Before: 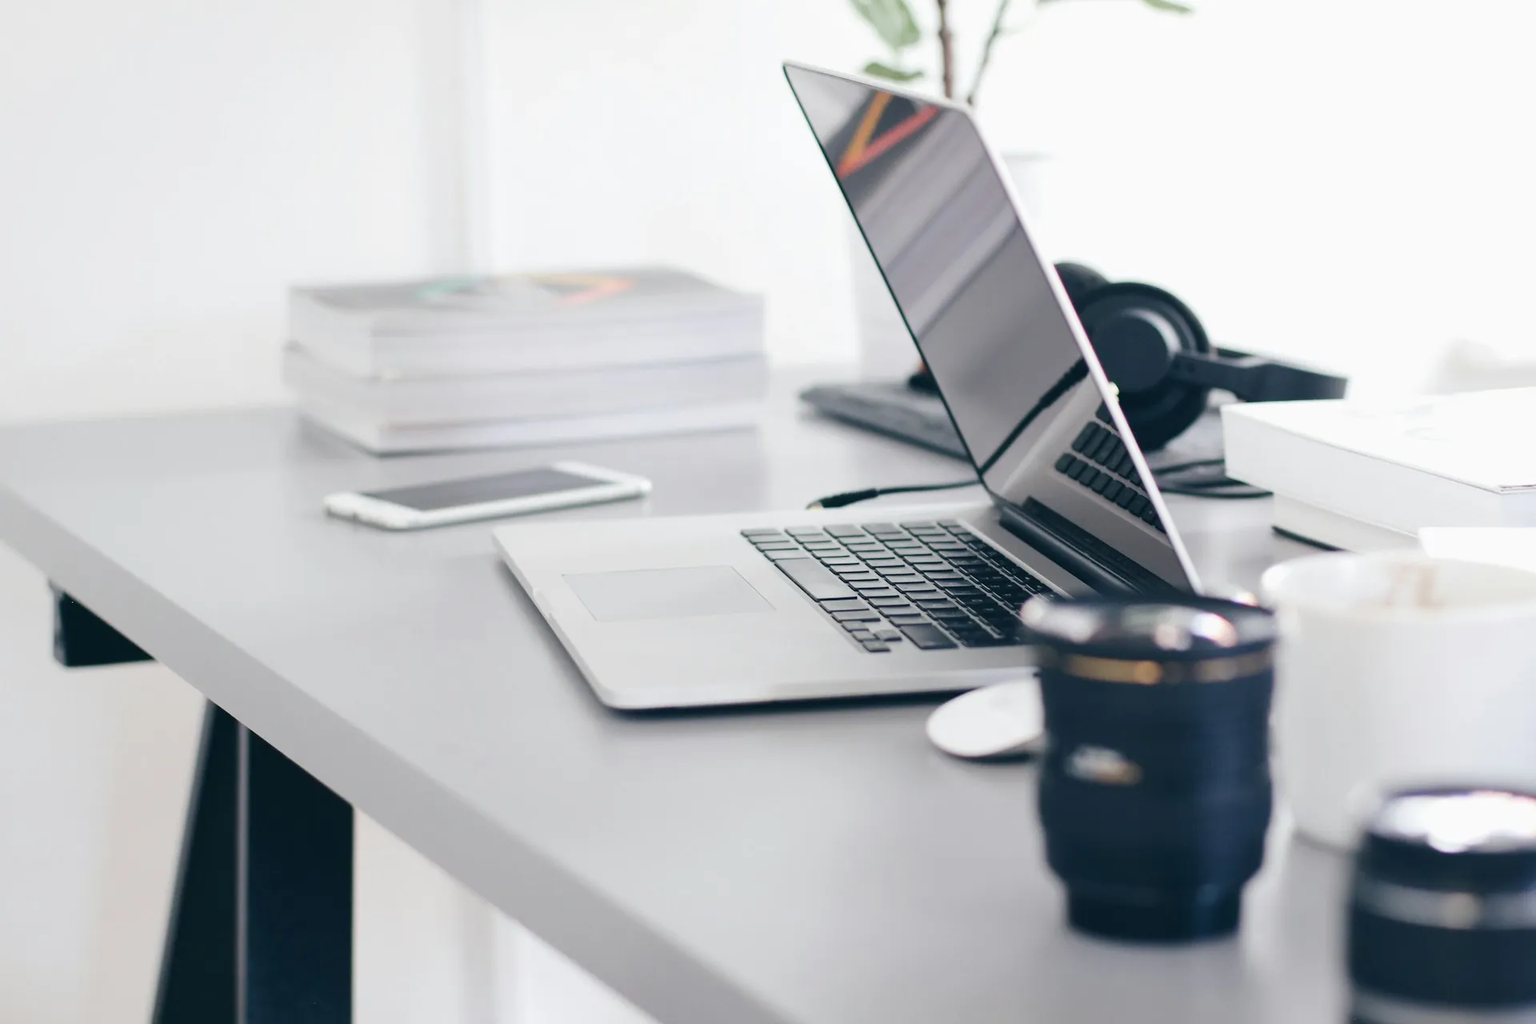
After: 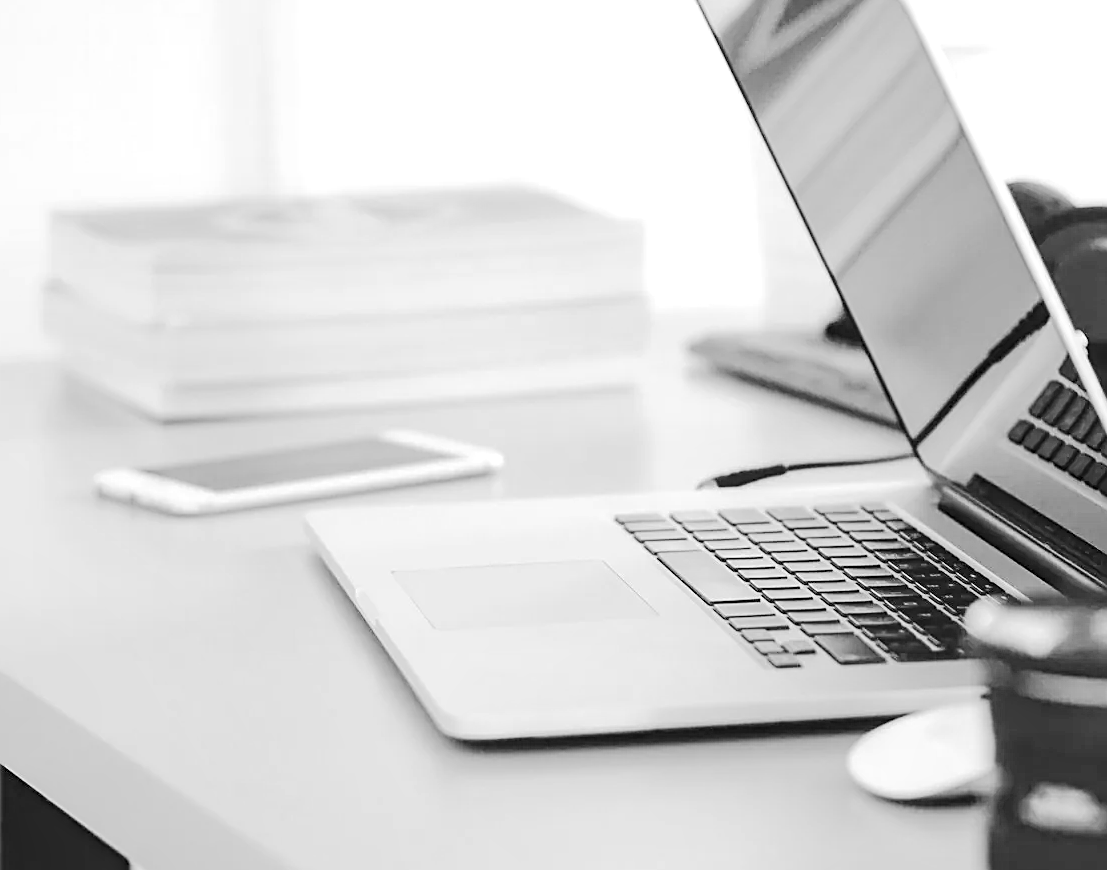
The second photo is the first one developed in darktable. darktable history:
haze removal: strength 0.113, distance 0.254, compatibility mode true, adaptive false
tone equalizer: -7 EV 0.142 EV, -6 EV 0.573 EV, -5 EV 1.13 EV, -4 EV 1.37 EV, -3 EV 1.14 EV, -2 EV 0.6 EV, -1 EV 0.153 EV, edges refinement/feathering 500, mask exposure compensation -1.57 EV, preserve details no
crop: left 16.198%, top 11.494%, right 26.112%, bottom 20.505%
local contrast: on, module defaults
color zones: curves: ch0 [(0.826, 0.353)]; ch1 [(0.242, 0.647) (0.889, 0.342)]; ch2 [(0.246, 0.089) (0.969, 0.068)]
sharpen: on, module defaults
color calibration: output gray [0.31, 0.36, 0.33, 0], illuminant as shot in camera, x 0.37, y 0.382, temperature 4317.07 K
